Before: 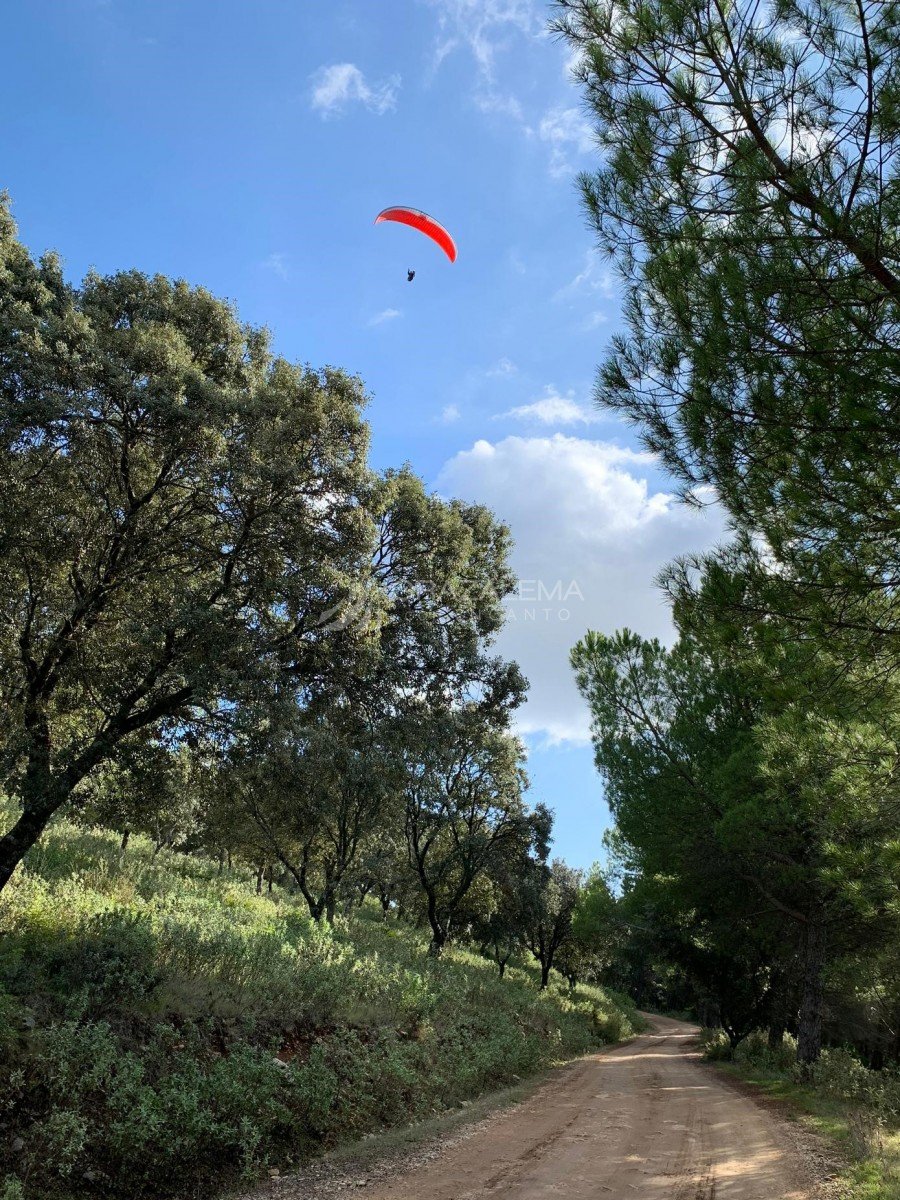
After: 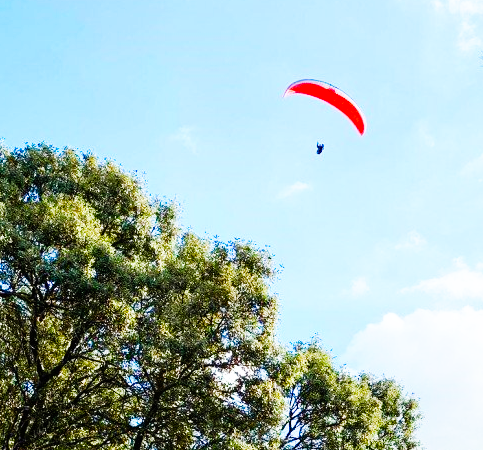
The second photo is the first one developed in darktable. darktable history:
crop: left 10.189%, top 10.596%, right 36.113%, bottom 51.2%
base curve: curves: ch0 [(0, 0) (0.007, 0.004) (0.027, 0.03) (0.046, 0.07) (0.207, 0.54) (0.442, 0.872) (0.673, 0.972) (1, 1)], preserve colors none
color balance rgb: perceptual saturation grading › global saturation 45.071%, perceptual saturation grading › highlights -50.324%, perceptual saturation grading › shadows 30.54%, global vibrance 20%
